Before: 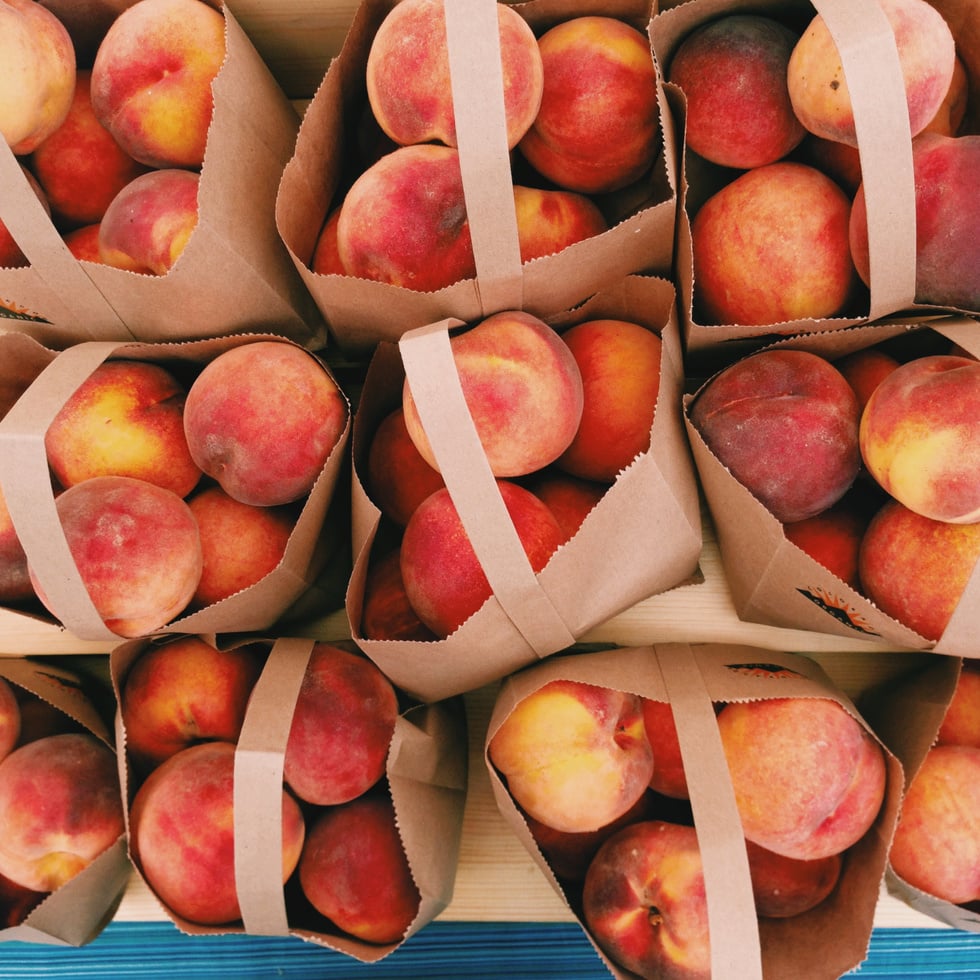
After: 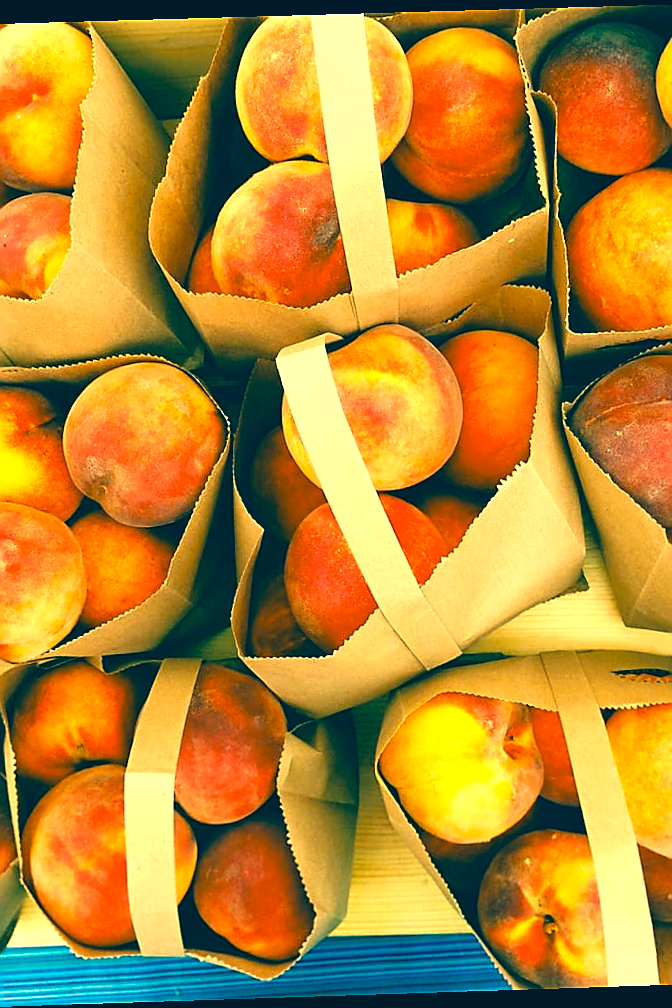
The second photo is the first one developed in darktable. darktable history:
rotate and perspective: rotation -1.77°, lens shift (horizontal) 0.004, automatic cropping off
crop and rotate: left 13.342%, right 19.991%
color correction: highlights a* -15.58, highlights b* 40, shadows a* -40, shadows b* -26.18
white balance: red 1.05, blue 1.072
sharpen: radius 1.4, amount 1.25, threshold 0.7
contrast brightness saturation: contrast 0.08, saturation 0.2
tone equalizer: on, module defaults
exposure: black level correction 0.001, exposure 0.955 EV, compensate exposure bias true, compensate highlight preservation false
